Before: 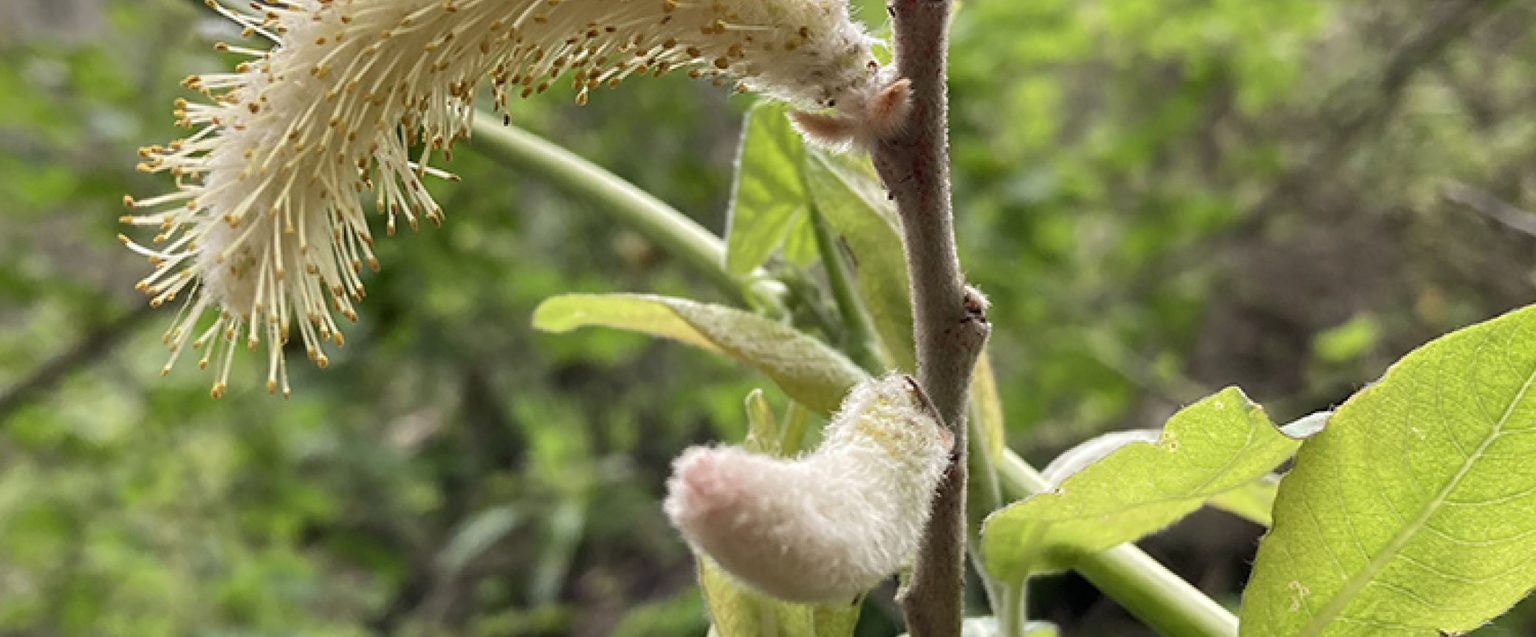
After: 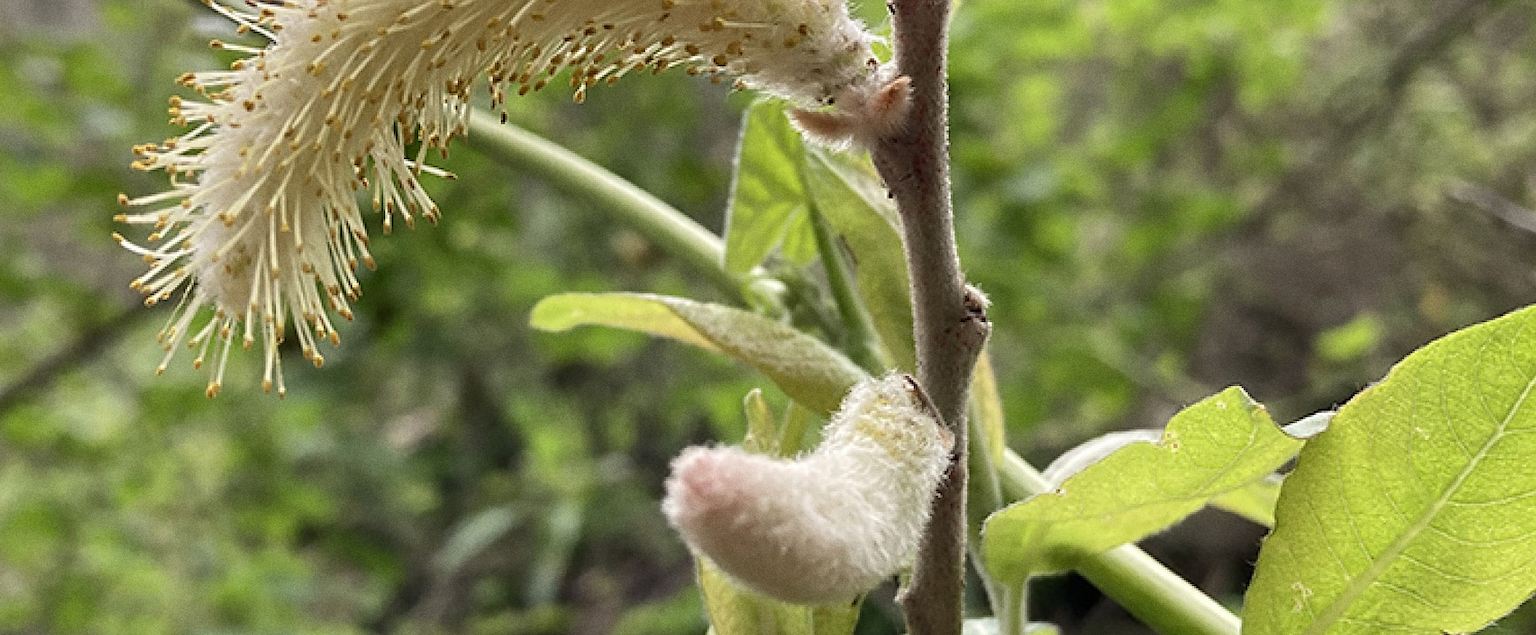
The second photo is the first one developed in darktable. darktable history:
crop: left 0.434%, top 0.485%, right 0.244%, bottom 0.386%
sharpen: radius 1.559, amount 0.373, threshold 1.271
grain: coarseness 22.88 ISO
